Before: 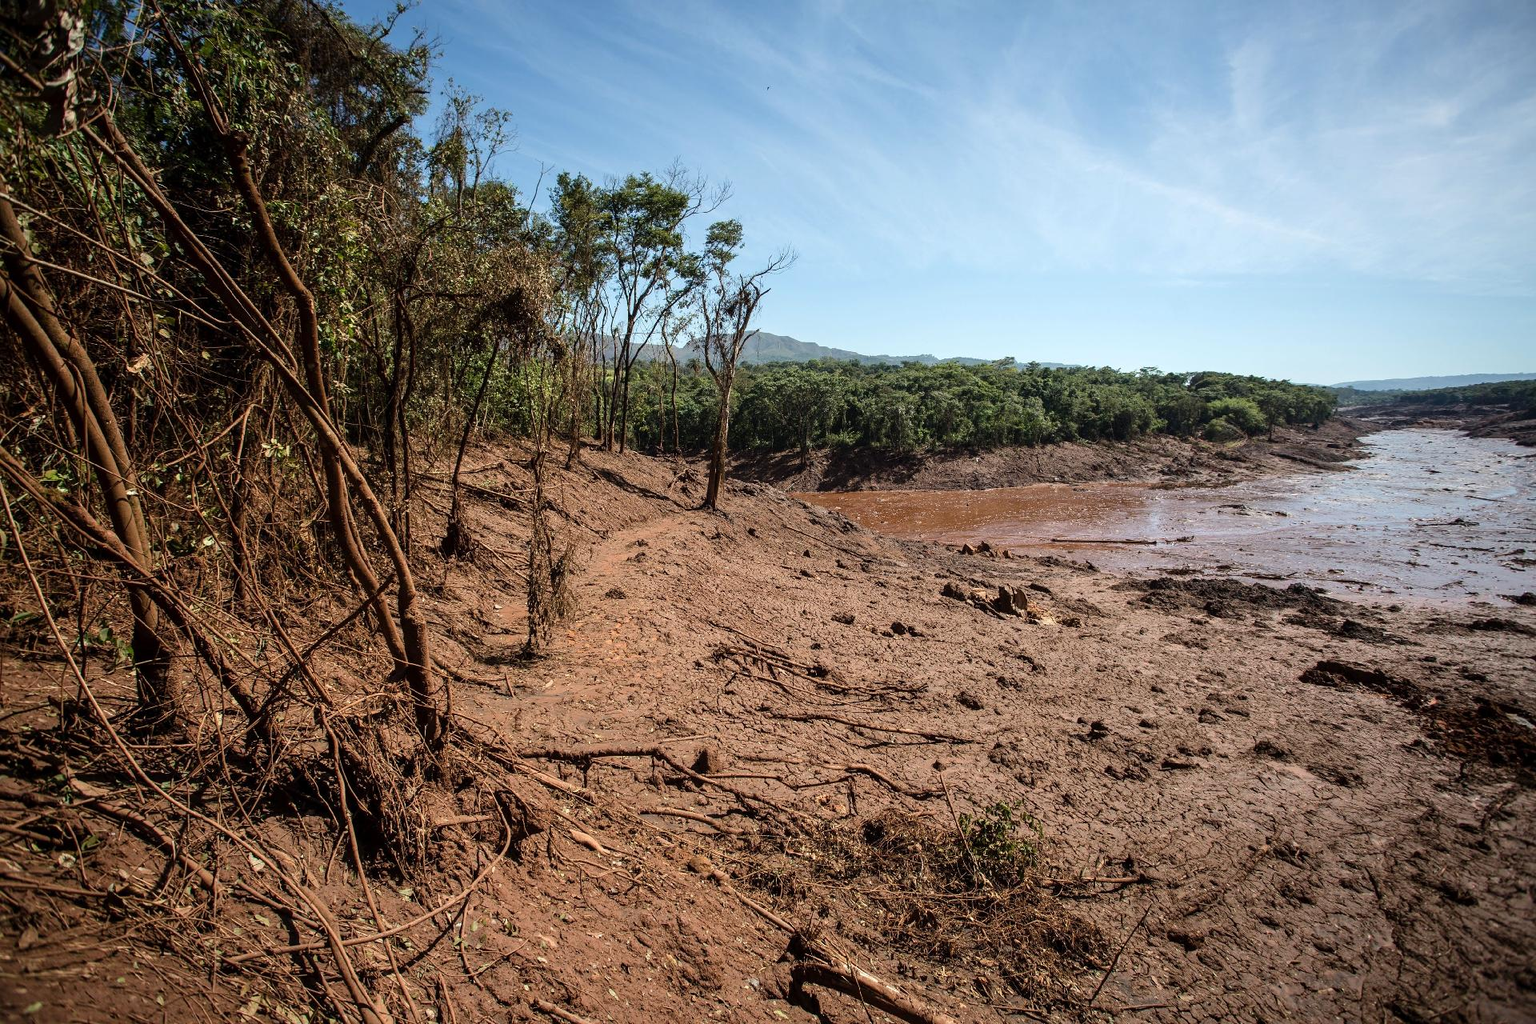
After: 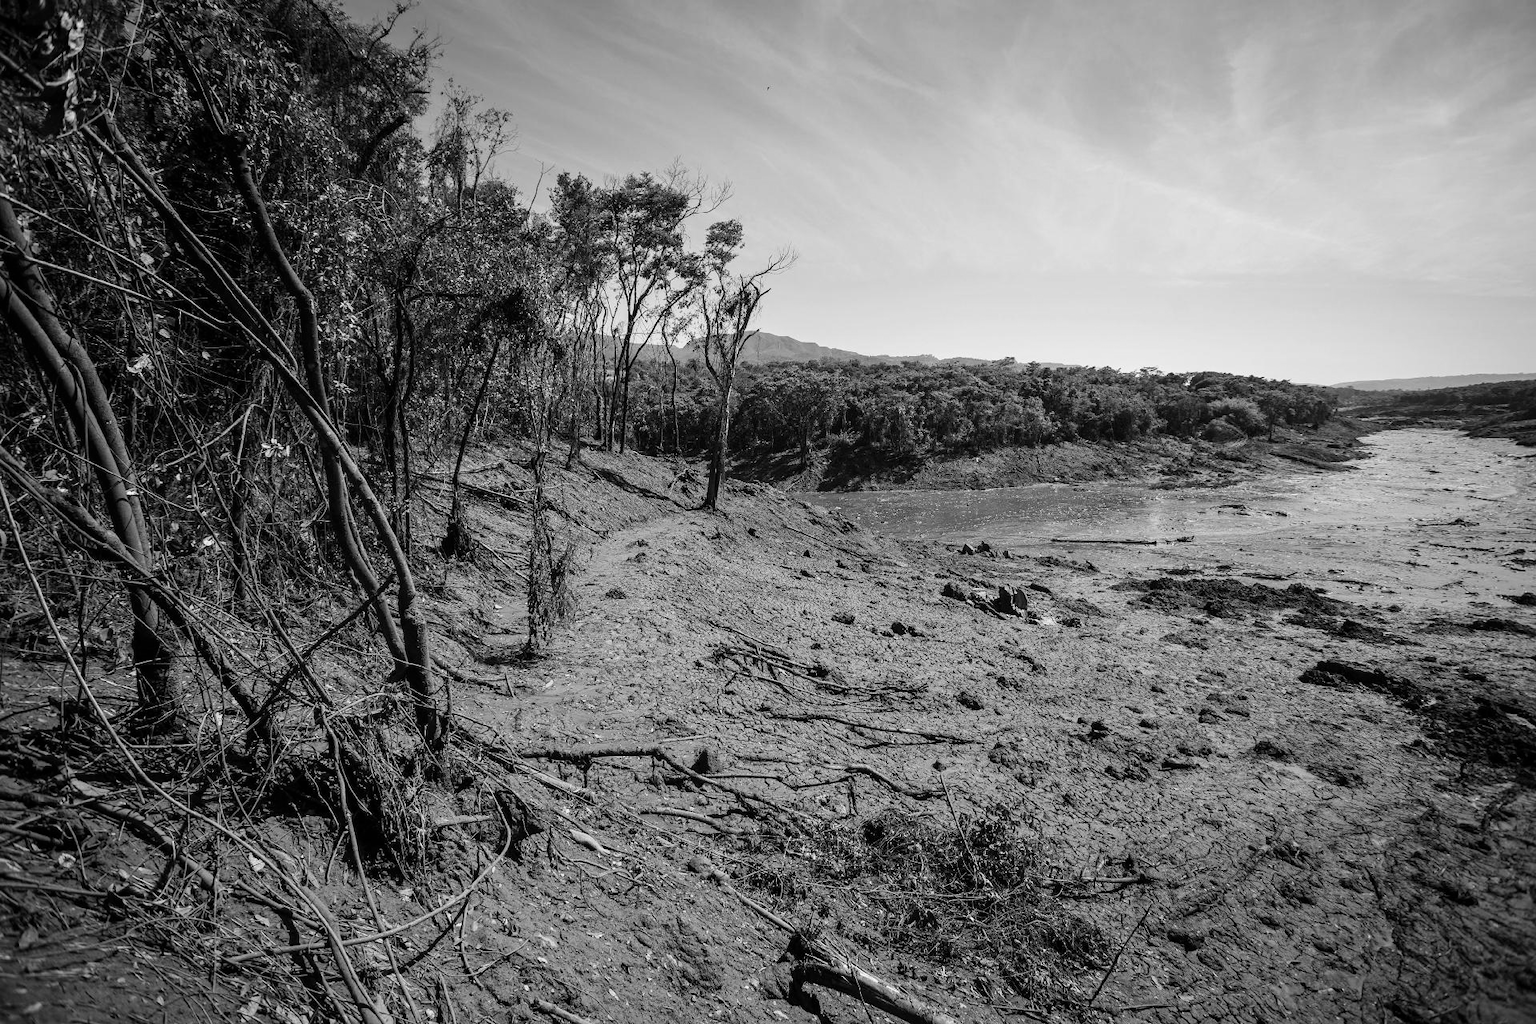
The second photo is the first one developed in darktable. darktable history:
contrast brightness saturation: contrast 0.09, saturation 0.28
monochrome: a 32, b 64, size 2.3
